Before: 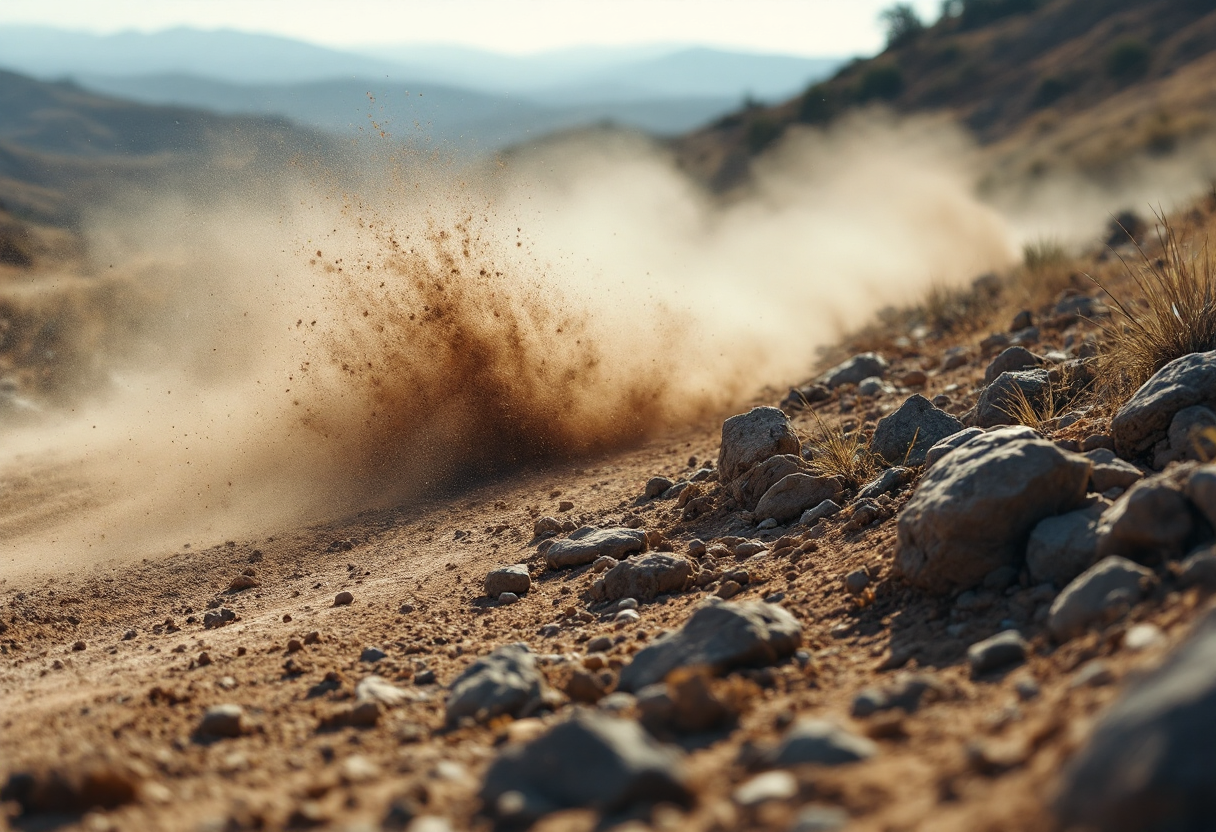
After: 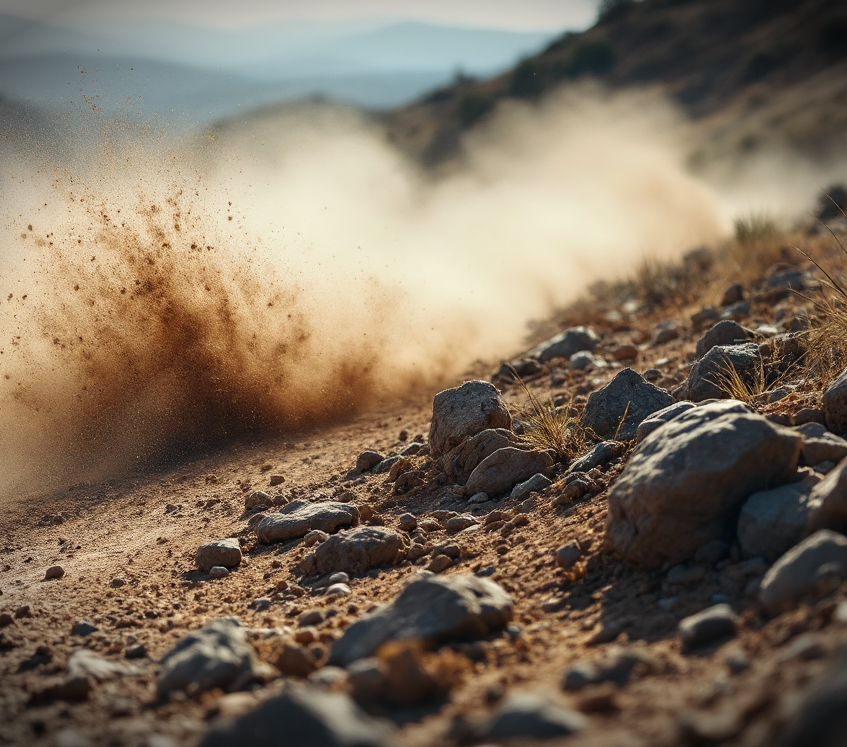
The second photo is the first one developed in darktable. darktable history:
contrast brightness saturation: contrast 0.103, brightness 0.018, saturation 0.024
vignetting: fall-off start 100.6%, brightness -0.801, width/height ratio 1.305
crop and rotate: left 23.795%, top 3.141%, right 6.491%, bottom 7.045%
